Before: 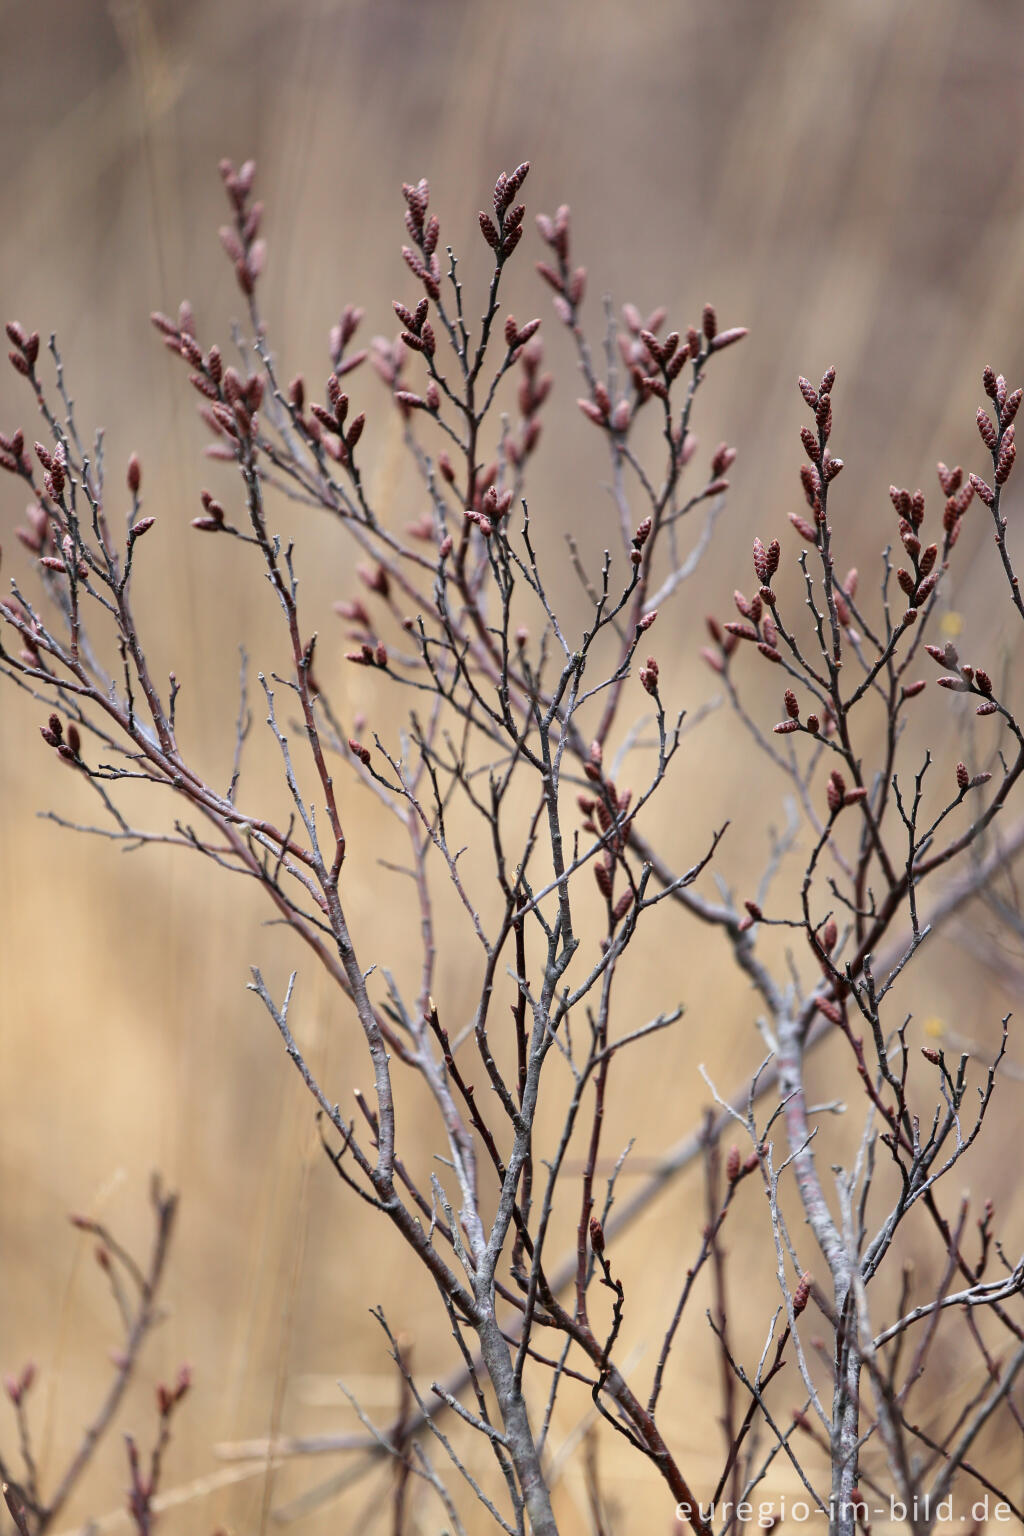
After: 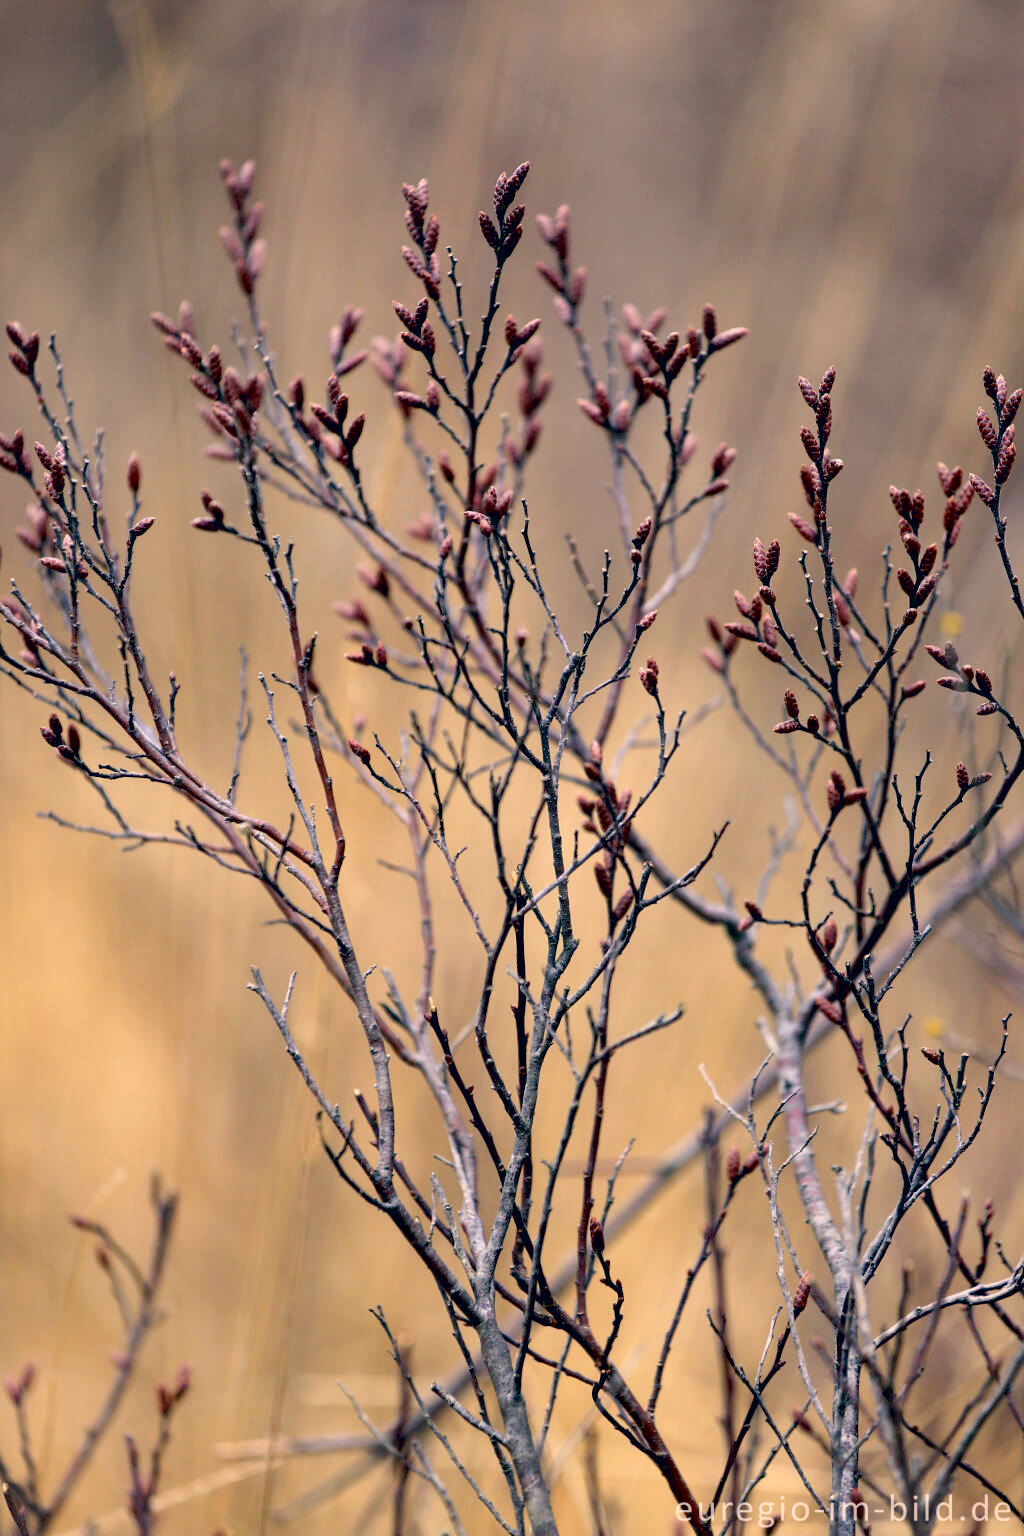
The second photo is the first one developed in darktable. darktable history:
exposure: black level correction 0.016, exposure -0.009 EV, compensate highlight preservation false
contrast brightness saturation: contrast 0.044, saturation 0.16
color correction: highlights a* 10.28, highlights b* 14.43, shadows a* -9.98, shadows b* -14.87
